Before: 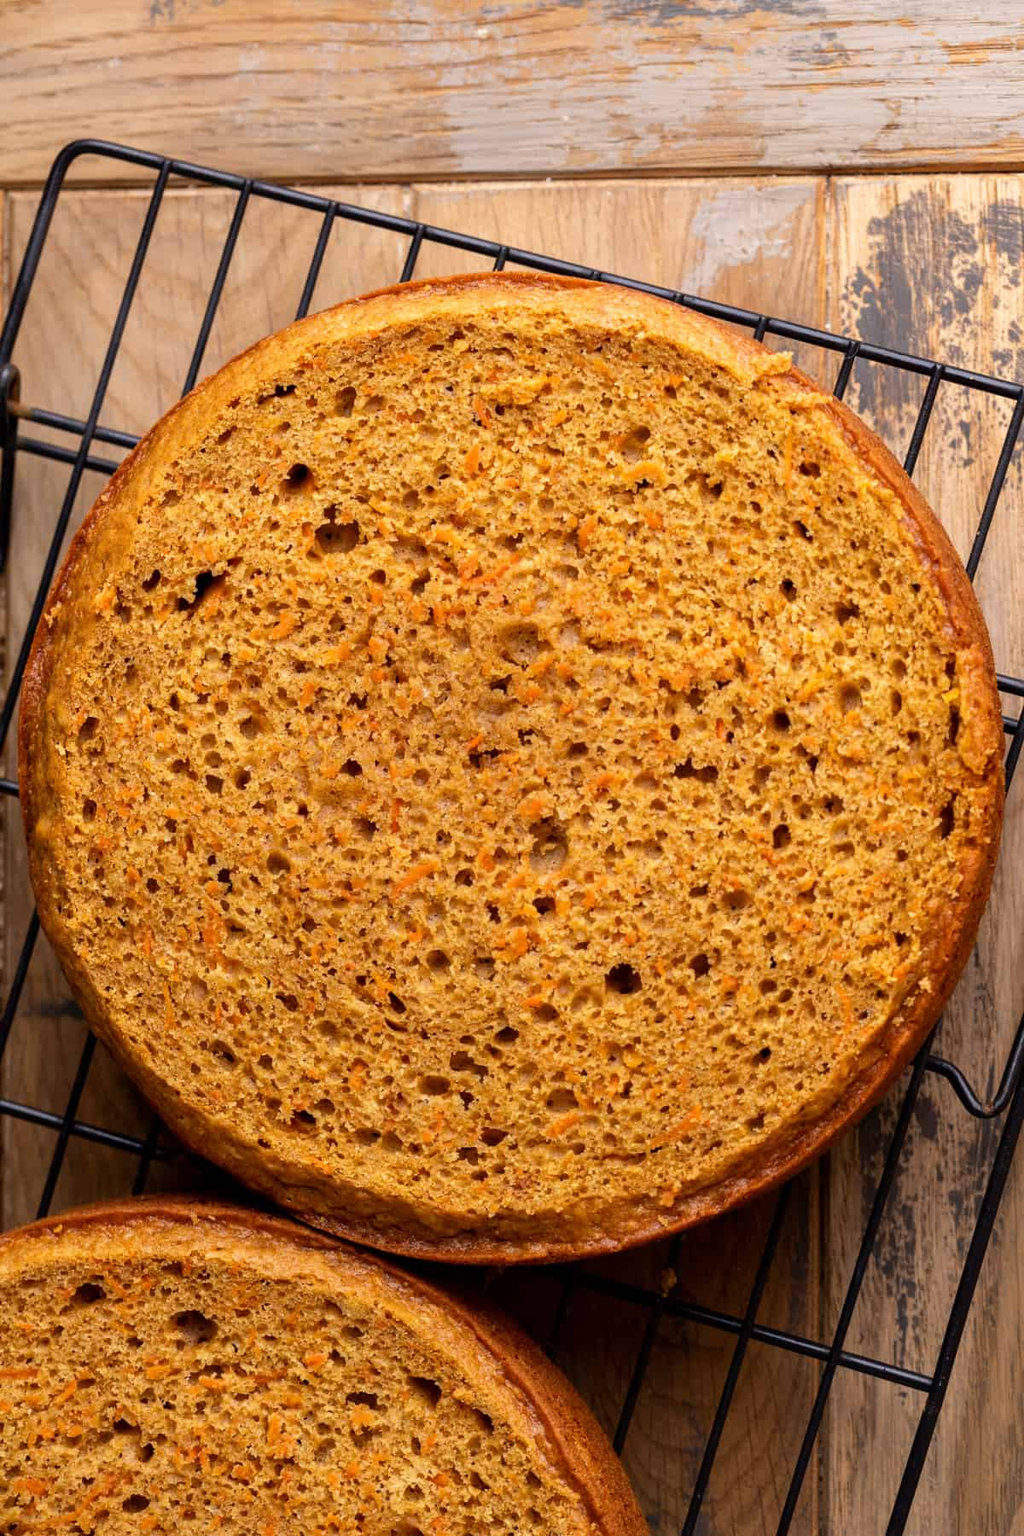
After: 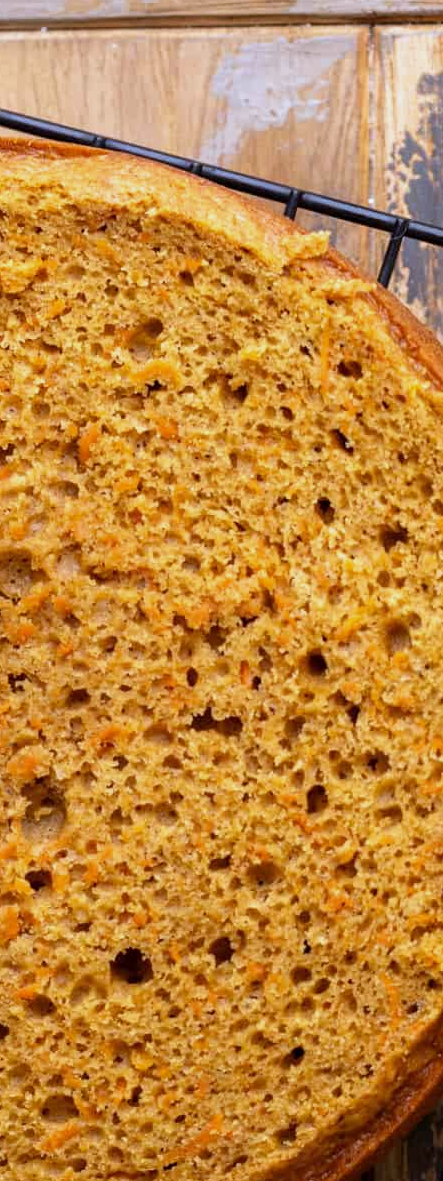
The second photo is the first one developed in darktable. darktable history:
crop and rotate: left 49.936%, top 10.094%, right 13.136%, bottom 24.256%
white balance: red 0.931, blue 1.11
velvia: strength 15%
